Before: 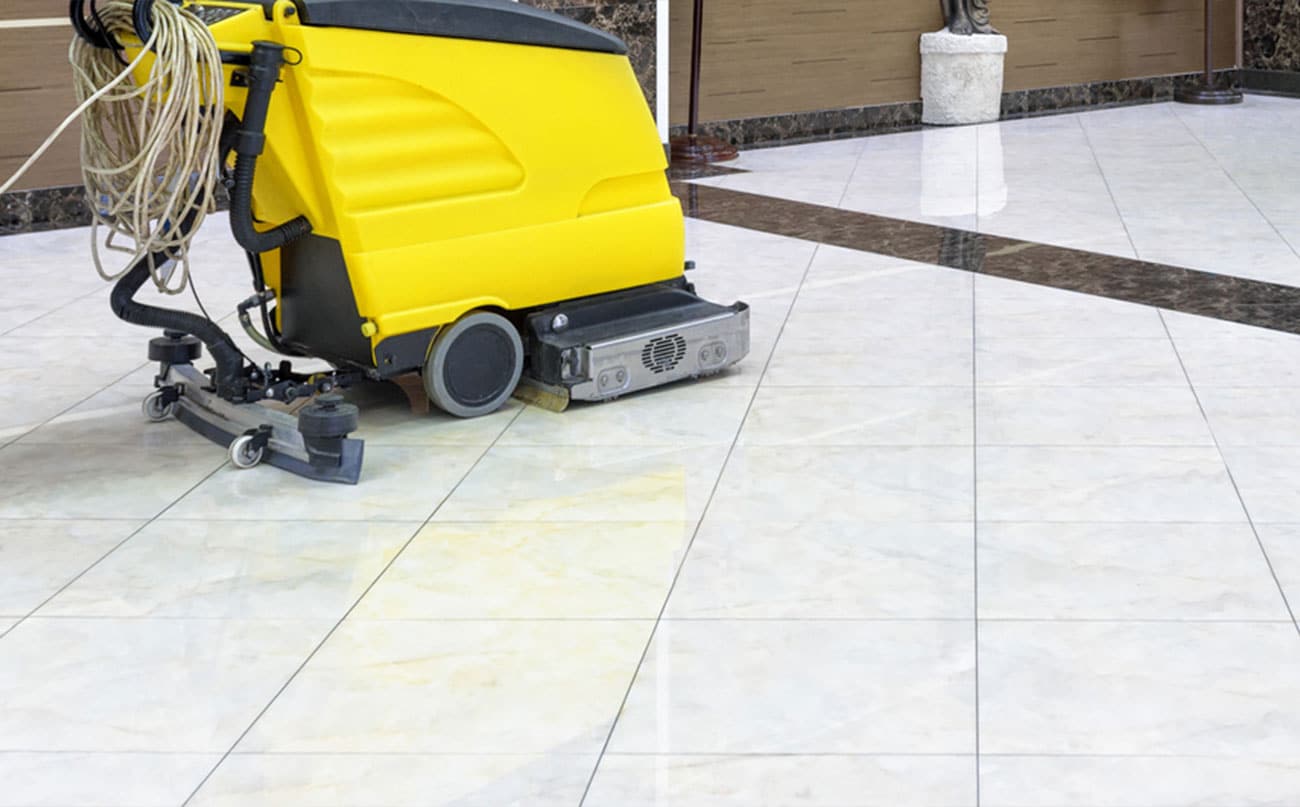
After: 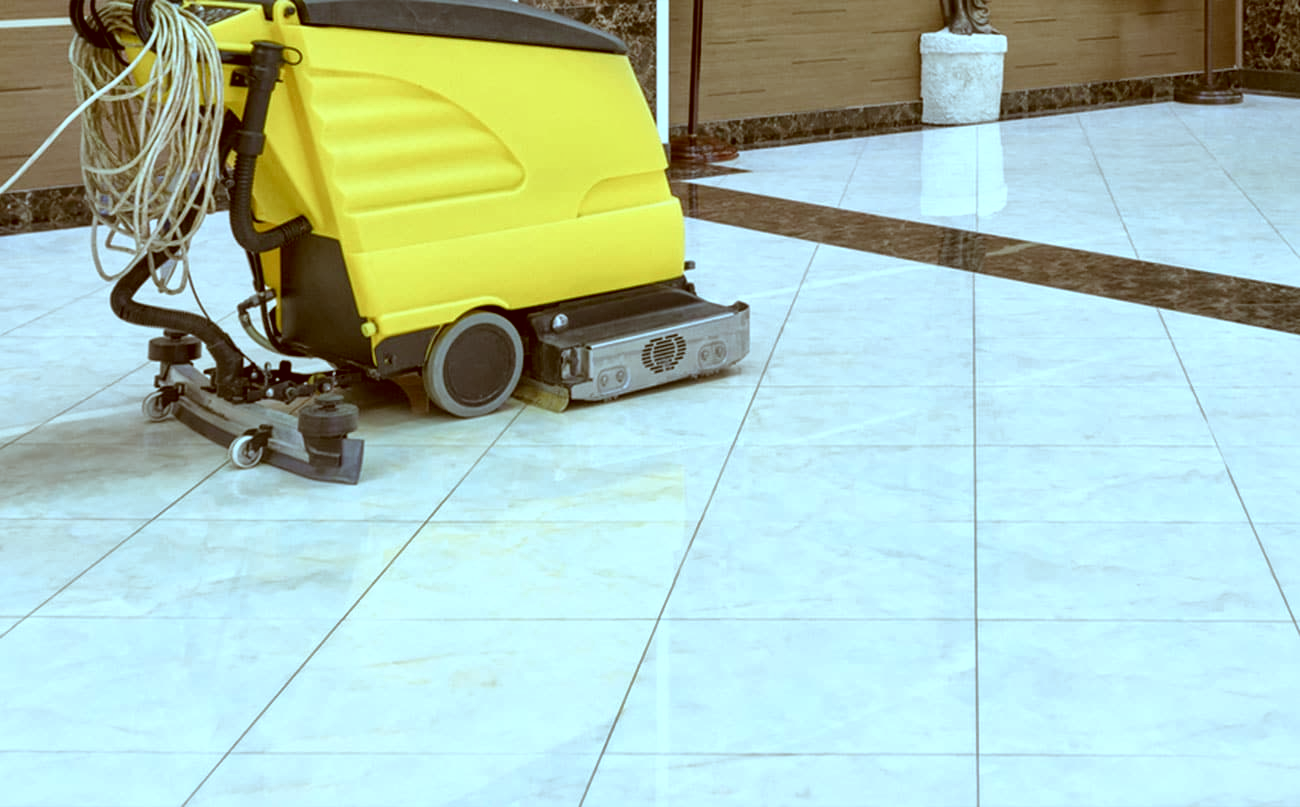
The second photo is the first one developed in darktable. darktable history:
color correction: highlights a* -14.05, highlights b* -16.38, shadows a* 10.38, shadows b* 29.74
contrast brightness saturation: saturation -0.066
local contrast: mode bilateral grid, contrast 20, coarseness 50, detail 139%, midtone range 0.2
